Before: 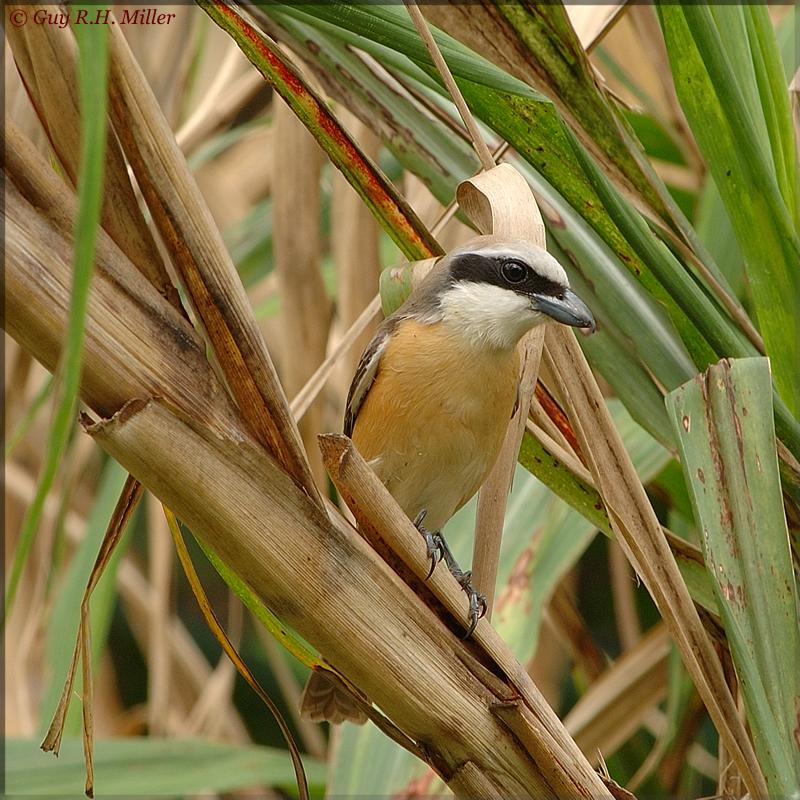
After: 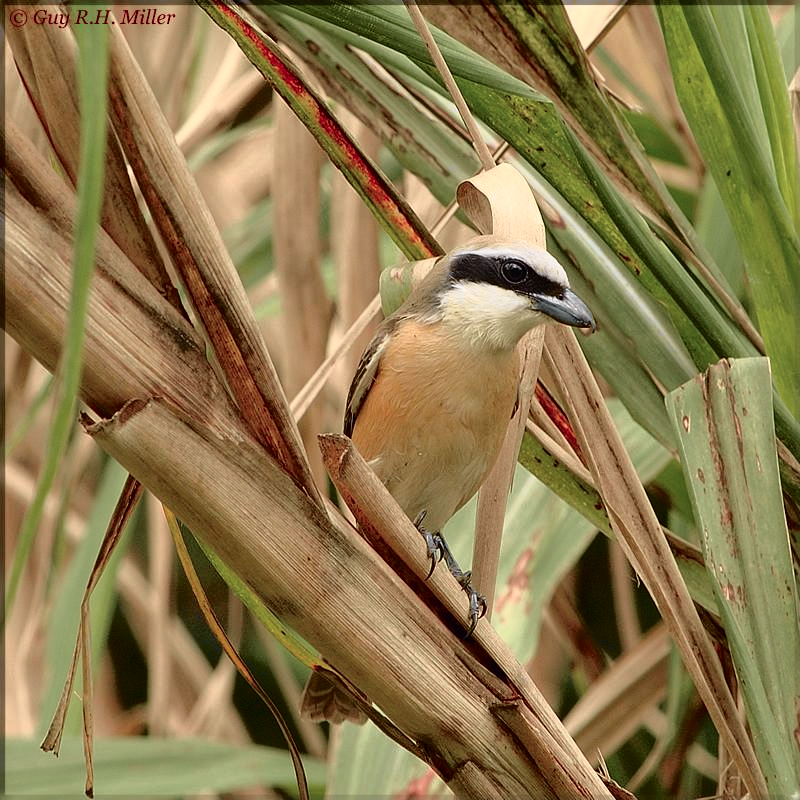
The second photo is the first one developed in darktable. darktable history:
tone curve: curves: ch0 [(0, 0) (0.105, 0.044) (0.195, 0.128) (0.283, 0.283) (0.384, 0.404) (0.485, 0.531) (0.638, 0.681) (0.795, 0.879) (1, 0.977)]; ch1 [(0, 0) (0.161, 0.092) (0.35, 0.33) (0.379, 0.401) (0.456, 0.469) (0.498, 0.503) (0.531, 0.537) (0.596, 0.621) (0.635, 0.671) (1, 1)]; ch2 [(0, 0) (0.371, 0.362) (0.437, 0.437) (0.483, 0.484) (0.53, 0.515) (0.56, 0.58) (0.622, 0.606) (1, 1)], color space Lab, independent channels, preserve colors none
